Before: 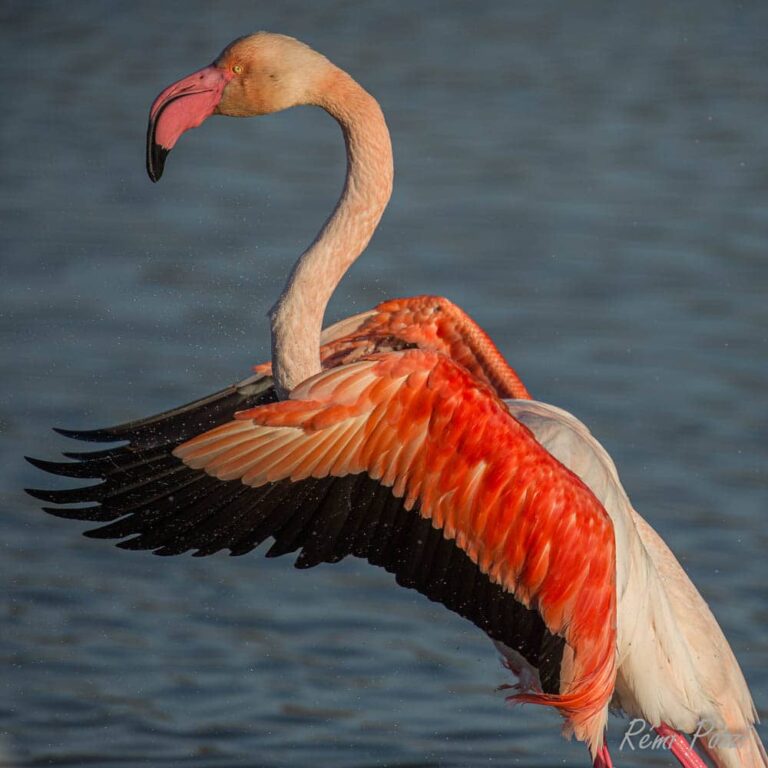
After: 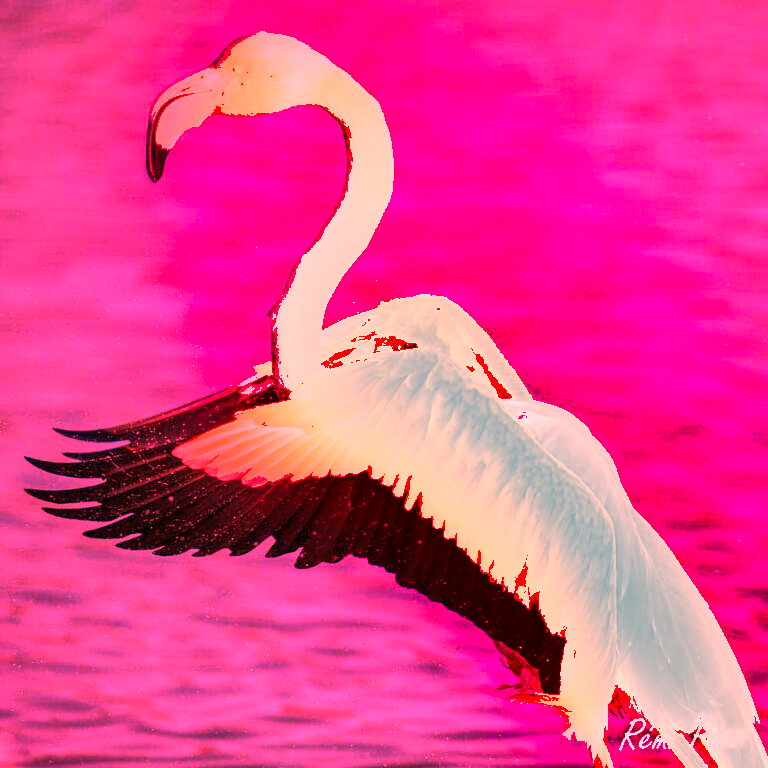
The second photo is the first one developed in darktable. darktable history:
white balance: red 4.26, blue 1.802
shadows and highlights: white point adjustment 0.05, highlights color adjustment 55.9%, soften with gaussian
